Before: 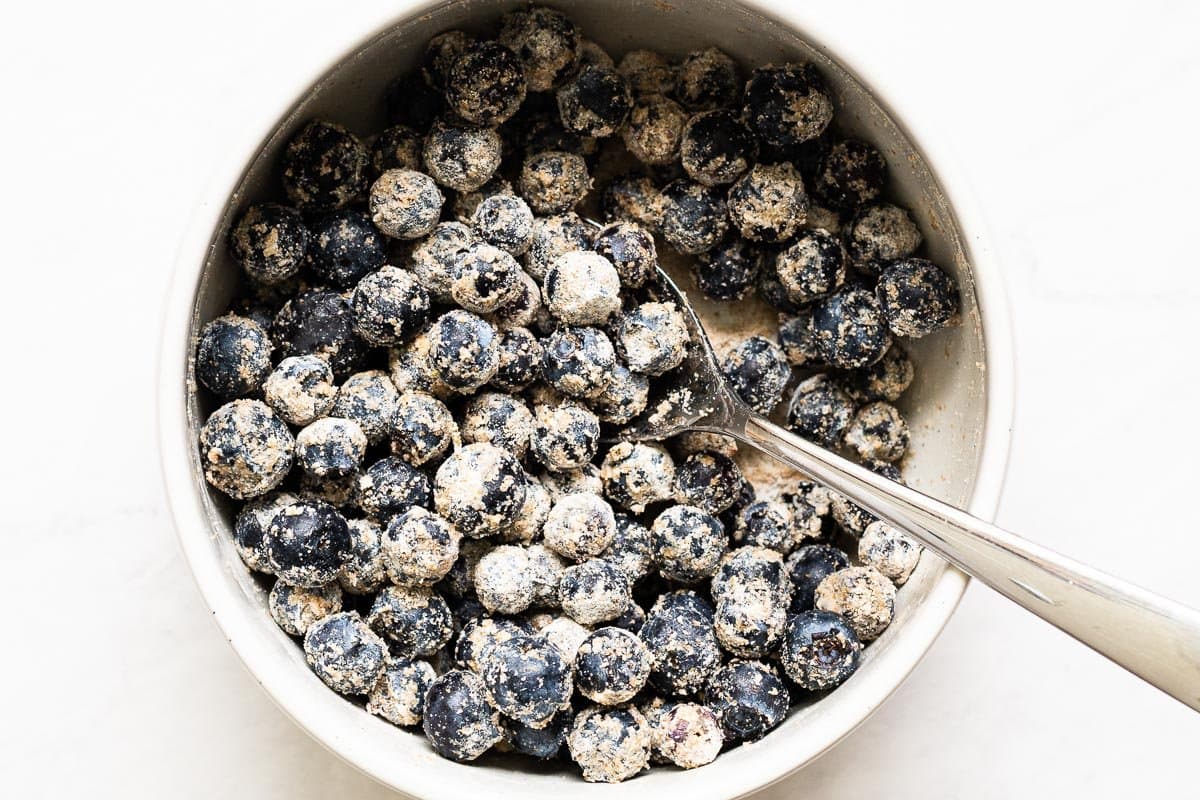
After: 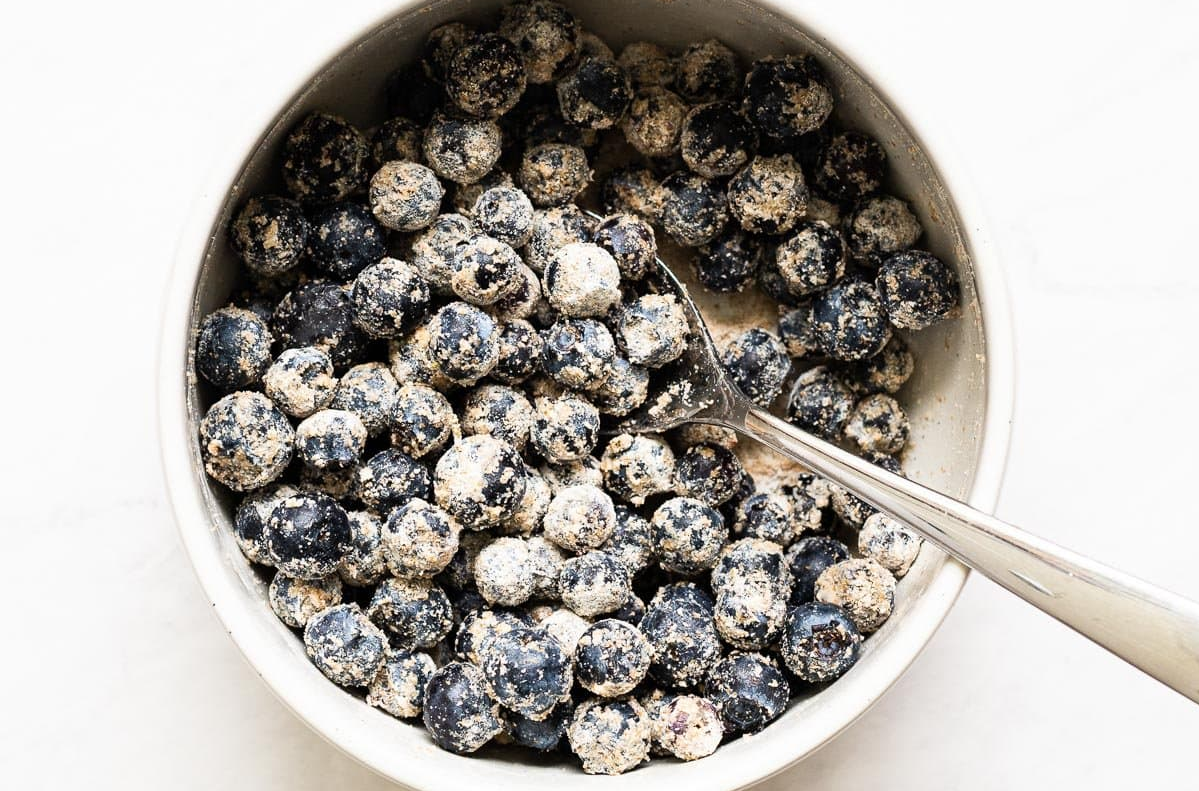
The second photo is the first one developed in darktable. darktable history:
crop: top 1.038%, right 0.056%
